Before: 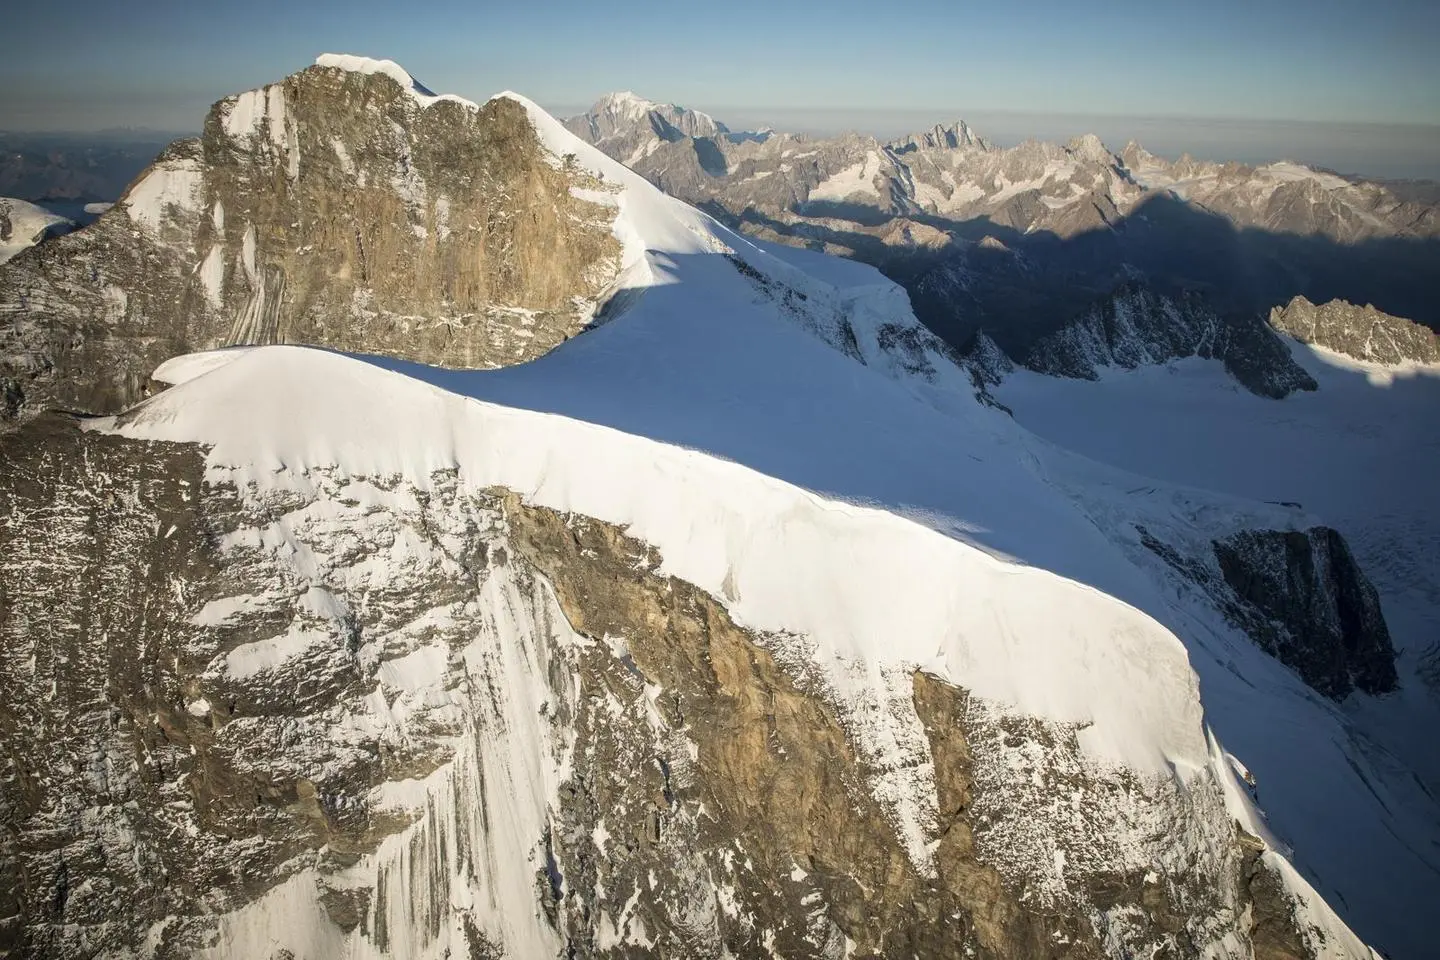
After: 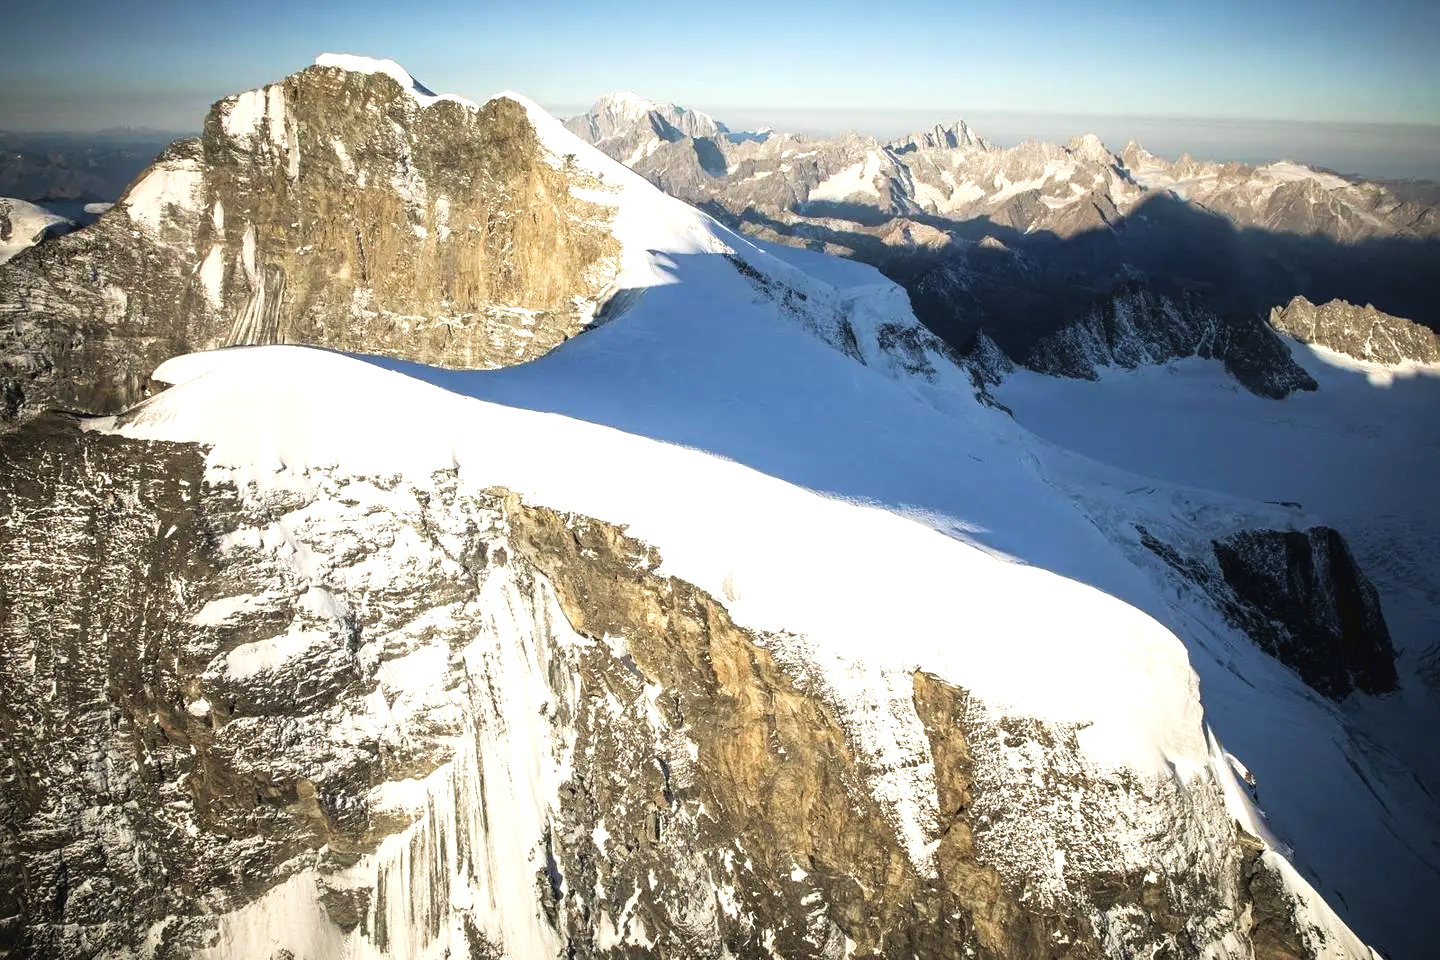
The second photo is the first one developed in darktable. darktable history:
tone curve: curves: ch0 [(0, 0) (0.003, 0.038) (0.011, 0.035) (0.025, 0.03) (0.044, 0.044) (0.069, 0.062) (0.1, 0.087) (0.136, 0.114) (0.177, 0.15) (0.224, 0.193) (0.277, 0.242) (0.335, 0.299) (0.399, 0.361) (0.468, 0.437) (0.543, 0.521) (0.623, 0.614) (0.709, 0.717) (0.801, 0.817) (0.898, 0.913) (1, 1)], preserve colors none
tone equalizer: -8 EV -0.784 EV, -7 EV -0.679 EV, -6 EV -0.627 EV, -5 EV -0.419 EV, -3 EV 0.393 EV, -2 EV 0.6 EV, -1 EV 0.689 EV, +0 EV 0.761 EV
